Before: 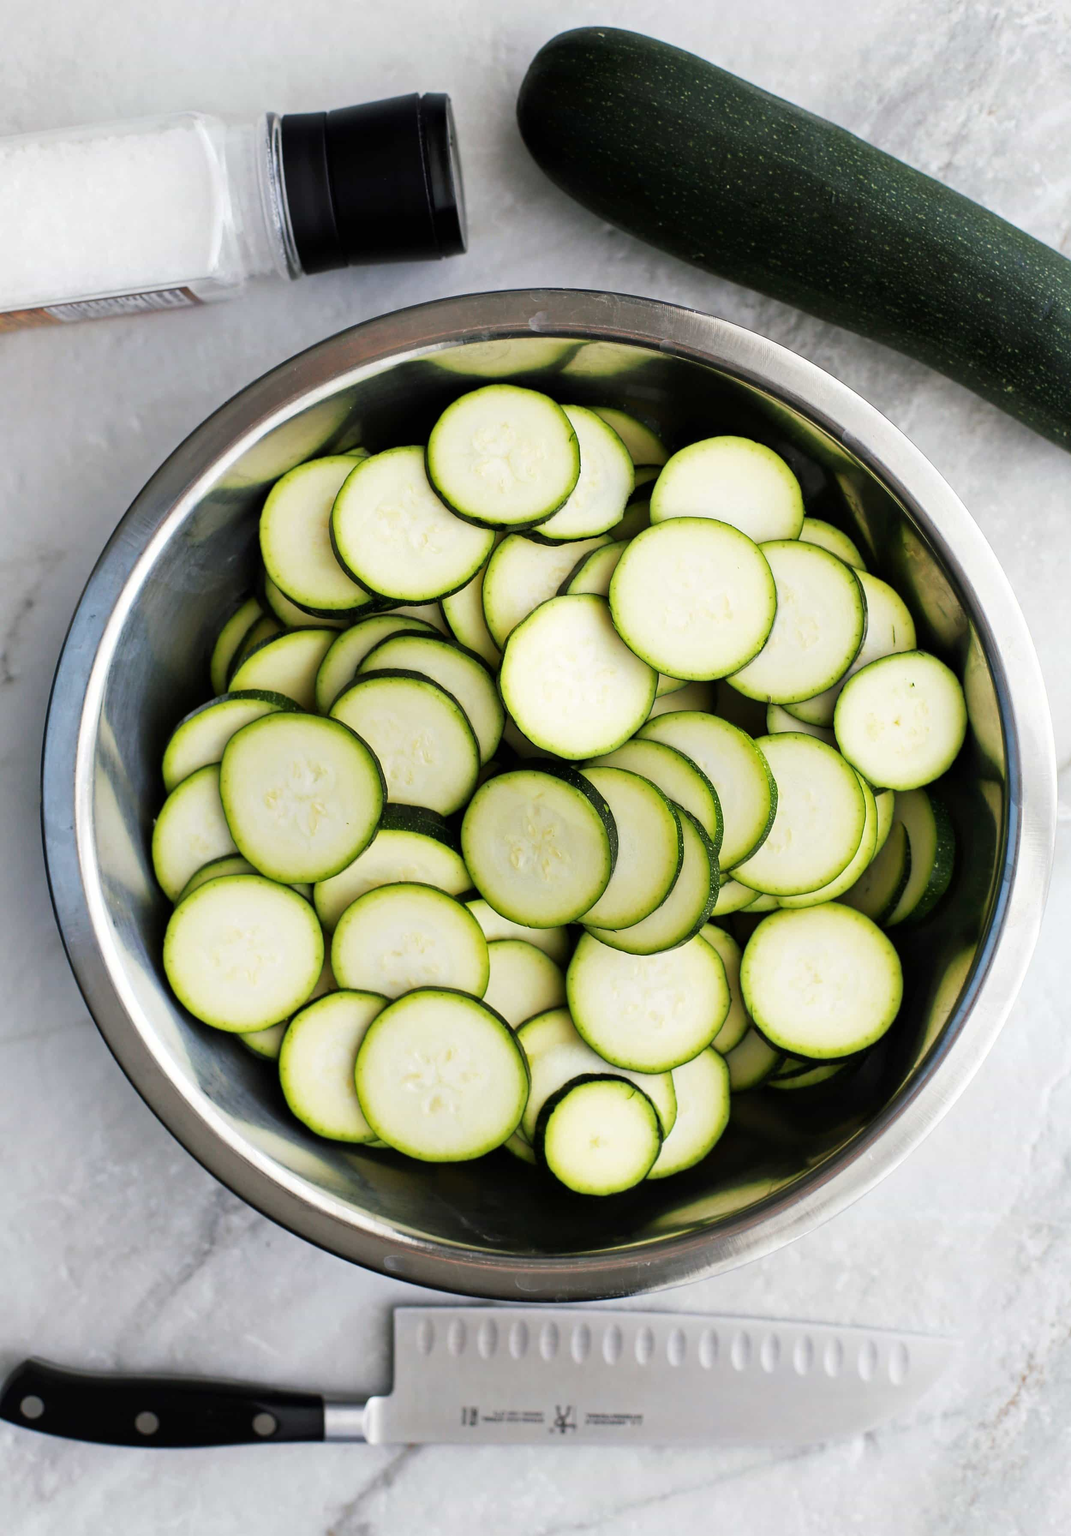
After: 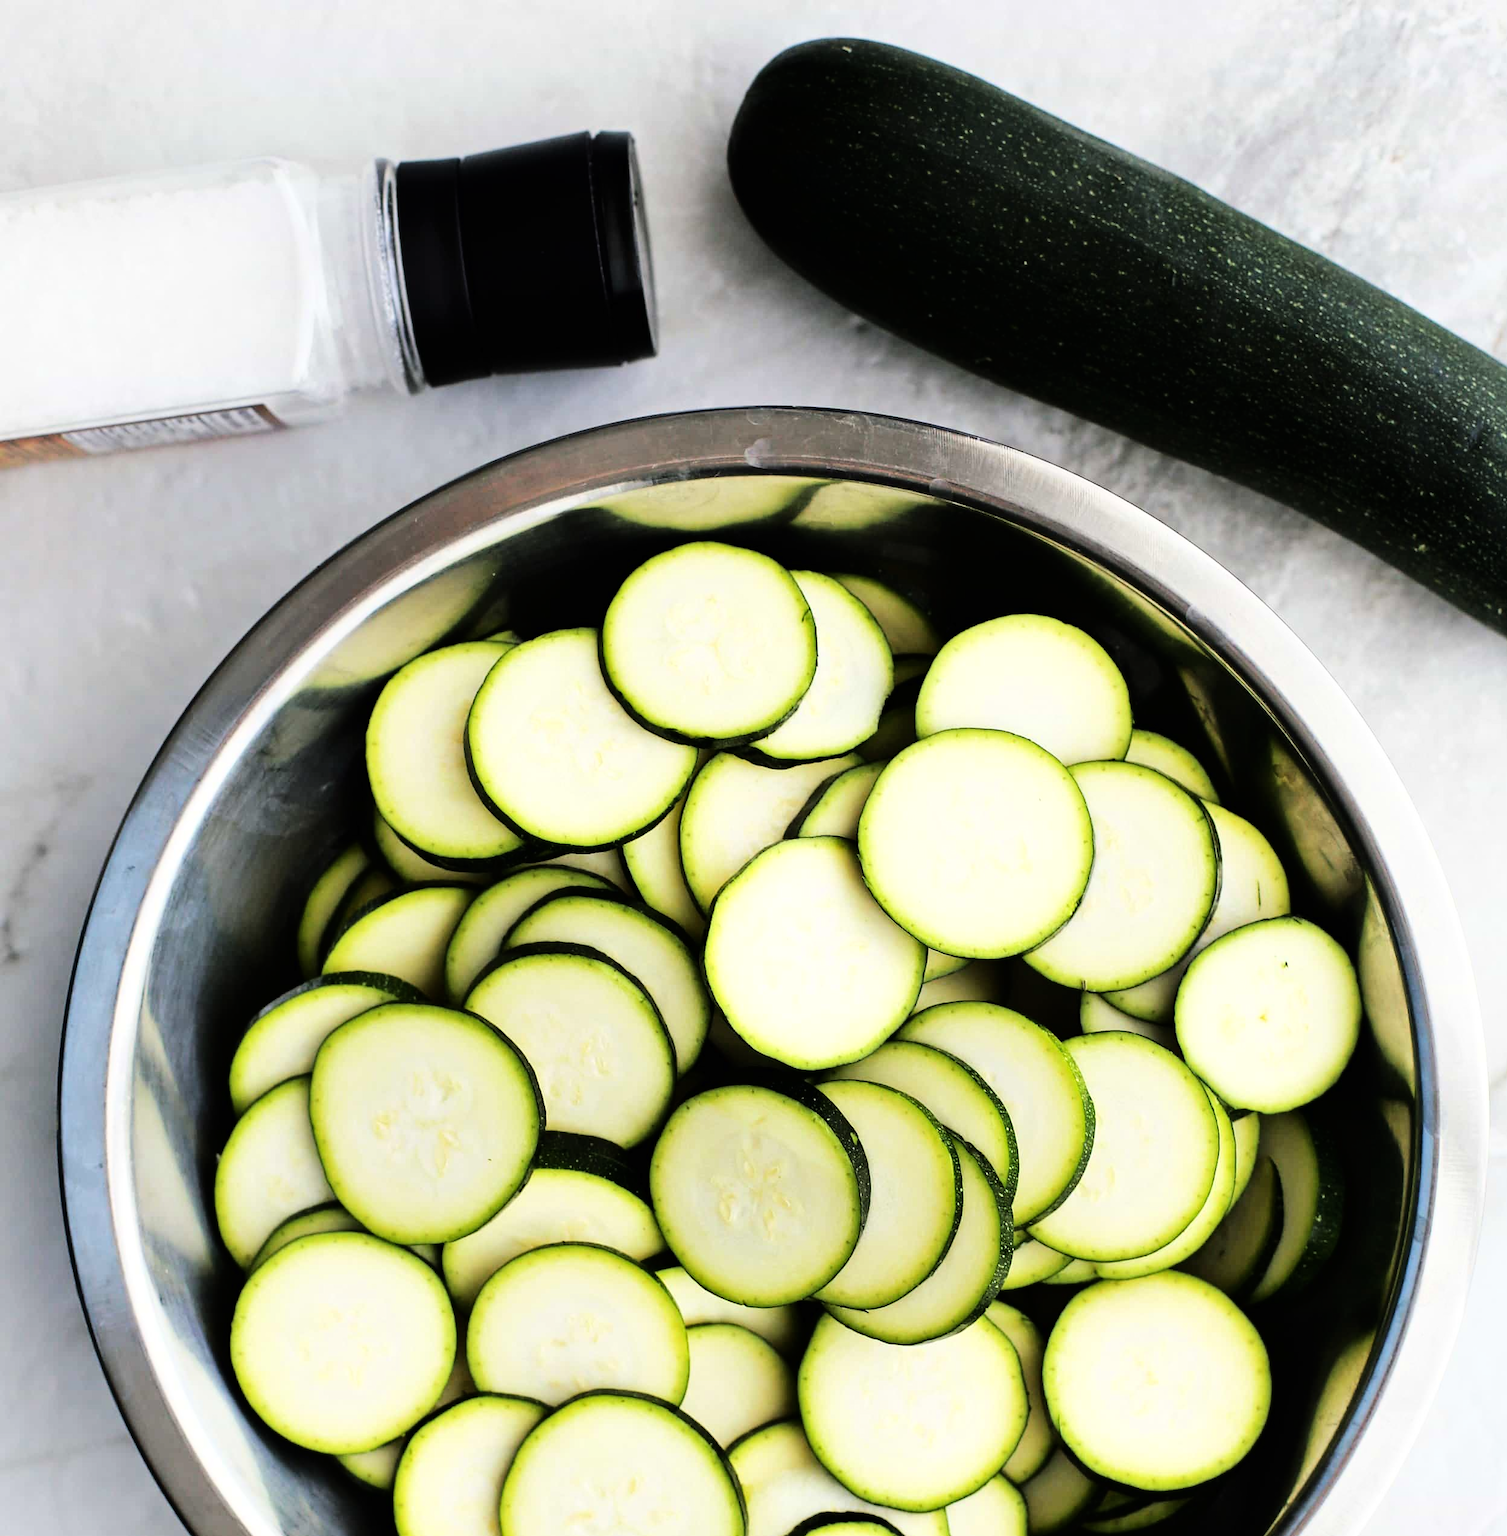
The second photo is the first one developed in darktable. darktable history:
tone curve: curves: ch0 [(0, 0) (0.003, 0.003) (0.011, 0.005) (0.025, 0.008) (0.044, 0.012) (0.069, 0.02) (0.1, 0.031) (0.136, 0.047) (0.177, 0.088) (0.224, 0.141) (0.277, 0.222) (0.335, 0.32) (0.399, 0.422) (0.468, 0.523) (0.543, 0.623) (0.623, 0.716) (0.709, 0.796) (0.801, 0.88) (0.898, 0.958) (1, 1)]
crop: right 0%, bottom 28.956%
